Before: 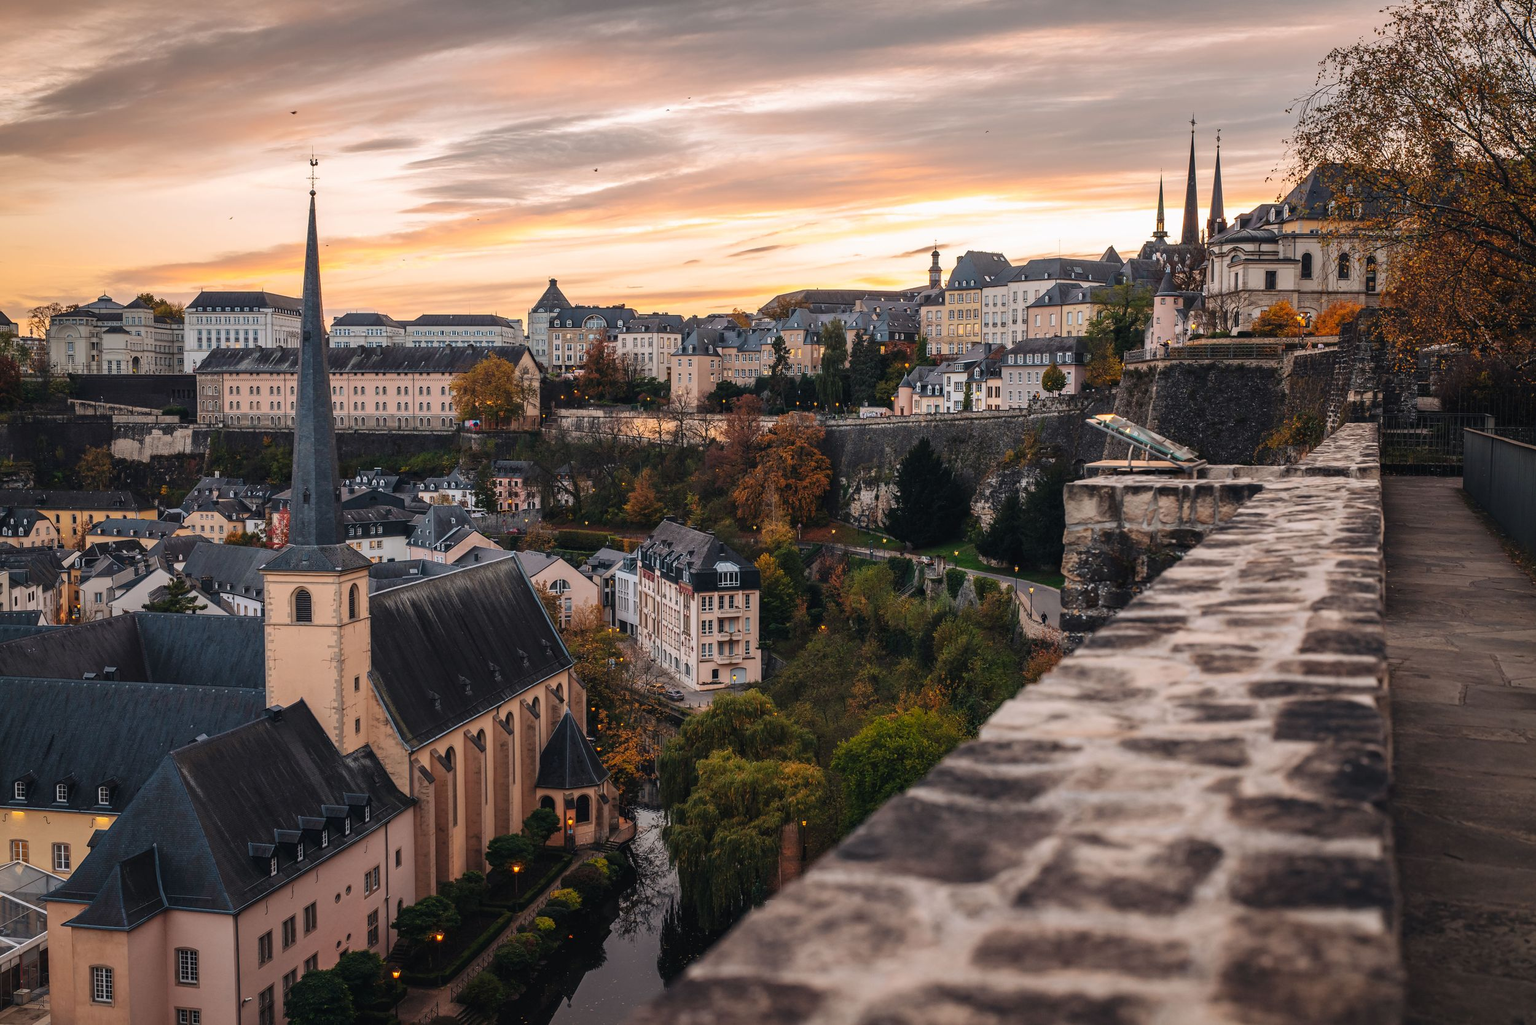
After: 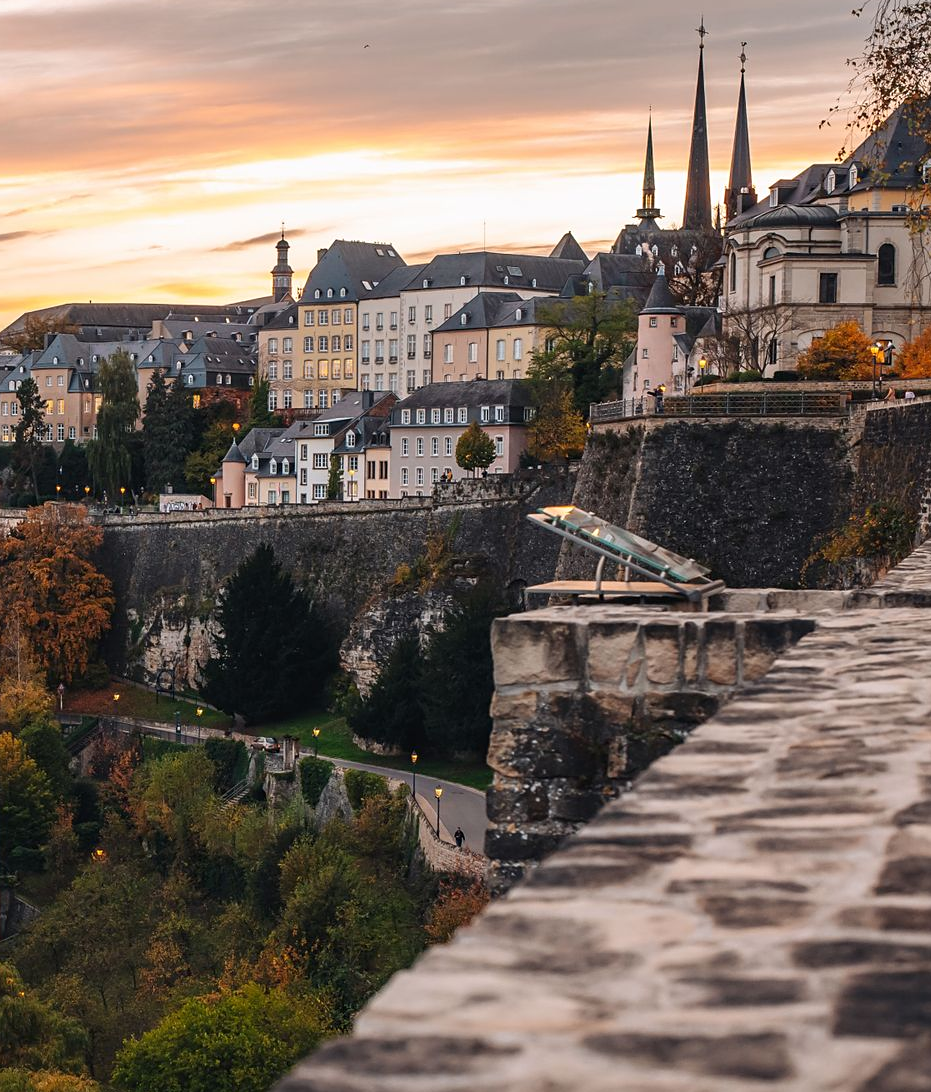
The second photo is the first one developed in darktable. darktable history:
crop and rotate: left 49.604%, top 10.113%, right 13.15%, bottom 24.392%
sharpen: amount 0.211
